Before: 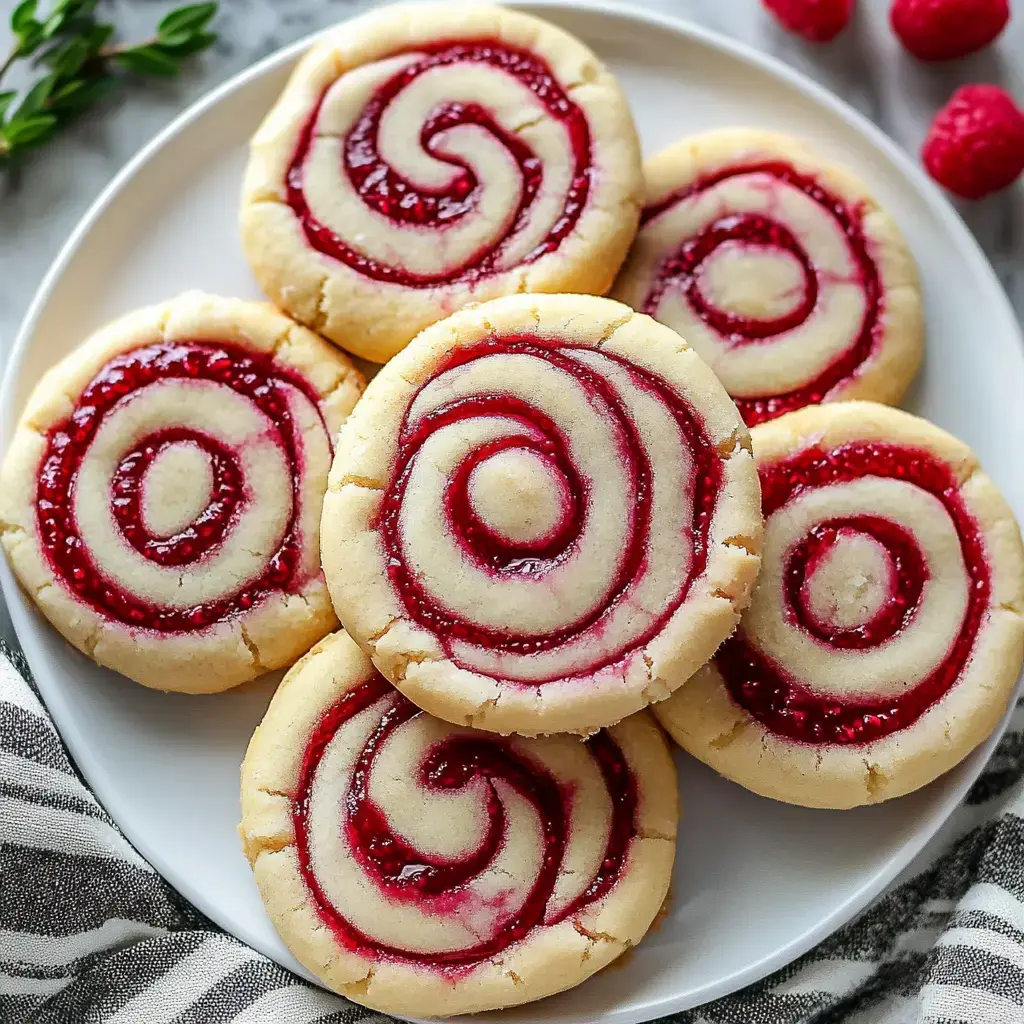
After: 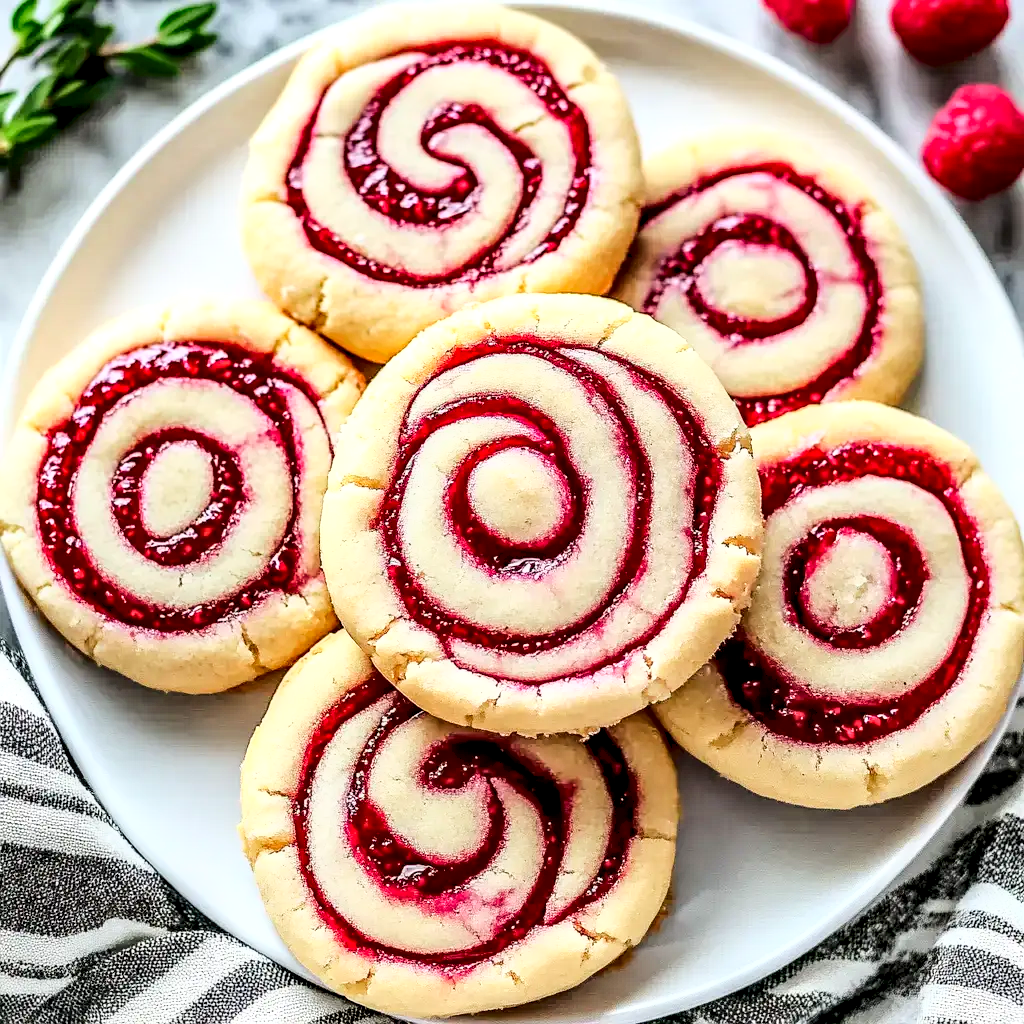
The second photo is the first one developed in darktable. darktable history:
base curve: curves: ch0 [(0, 0) (0.025, 0.046) (0.112, 0.277) (0.467, 0.74) (0.814, 0.929) (1, 0.942)]
local contrast: detail 150%
contrast equalizer: y [[0.531, 0.548, 0.559, 0.557, 0.544, 0.527], [0.5 ×6], [0.5 ×6], [0 ×6], [0 ×6]]
